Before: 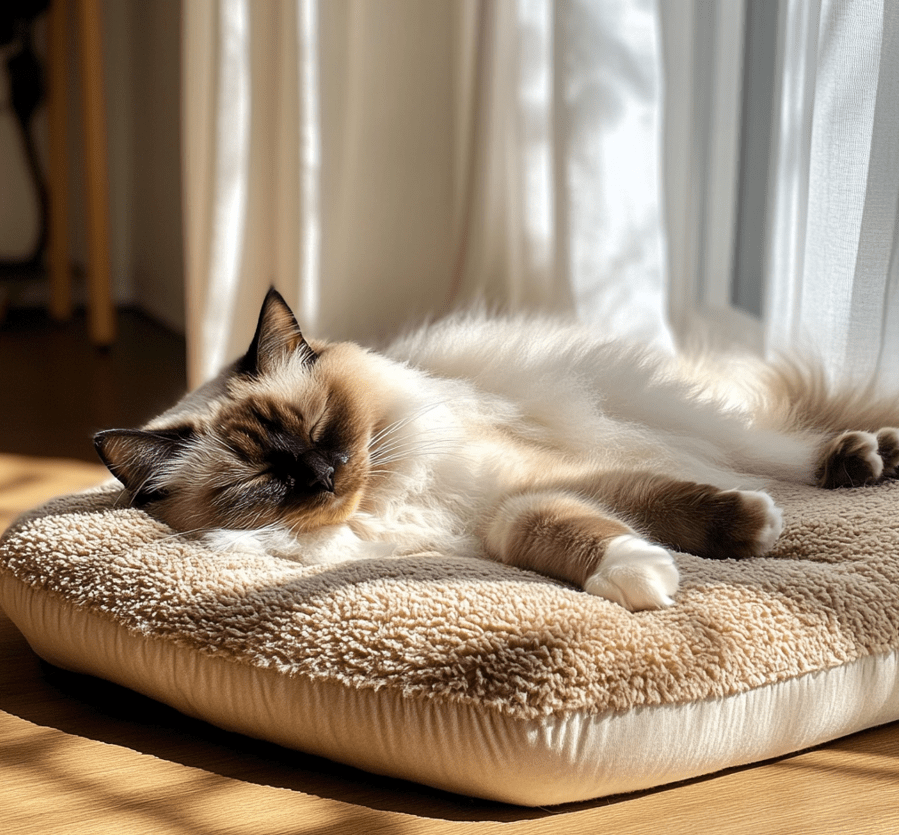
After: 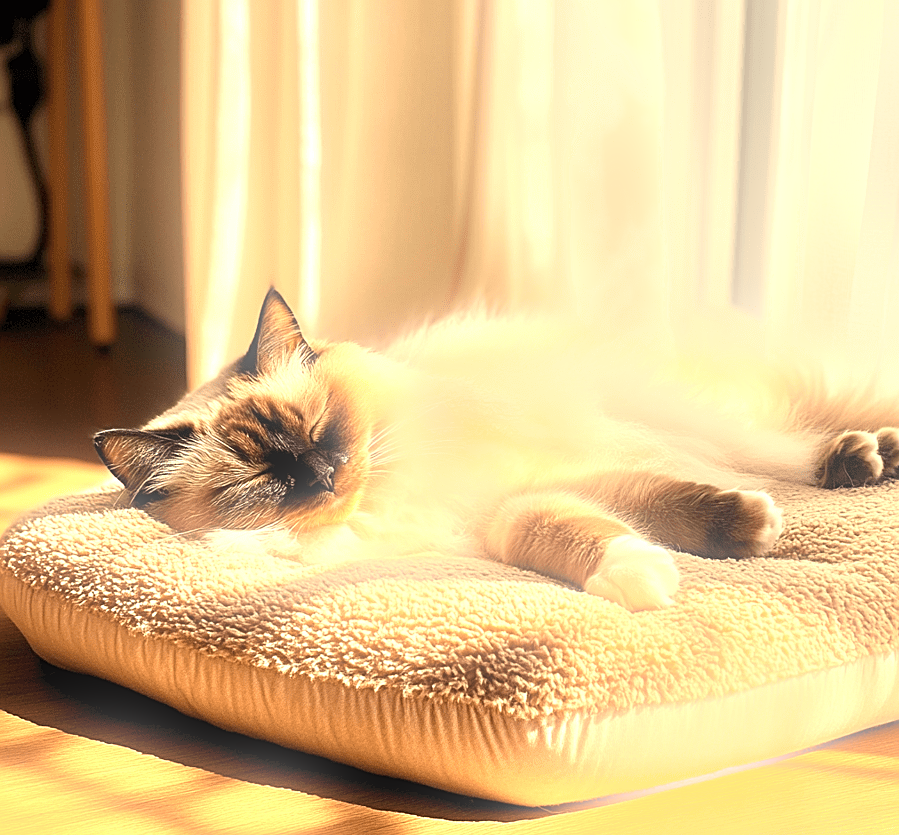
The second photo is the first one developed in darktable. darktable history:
bloom: size 9%, threshold 100%, strength 7%
sharpen: amount 0.55
exposure: black level correction 0, exposure 1.1 EV, compensate highlight preservation false
white balance: red 1.123, blue 0.83
